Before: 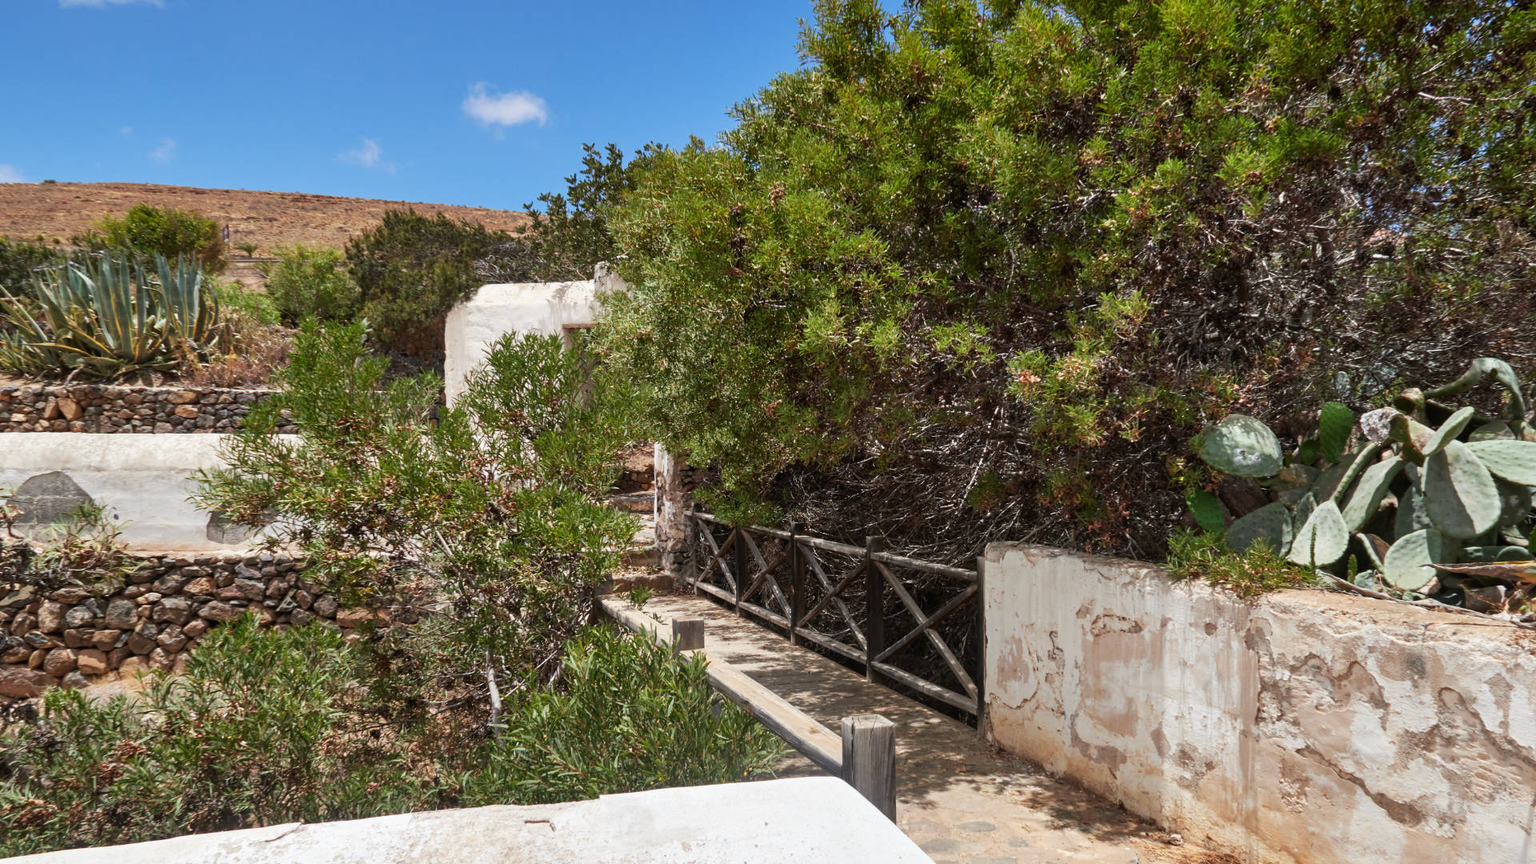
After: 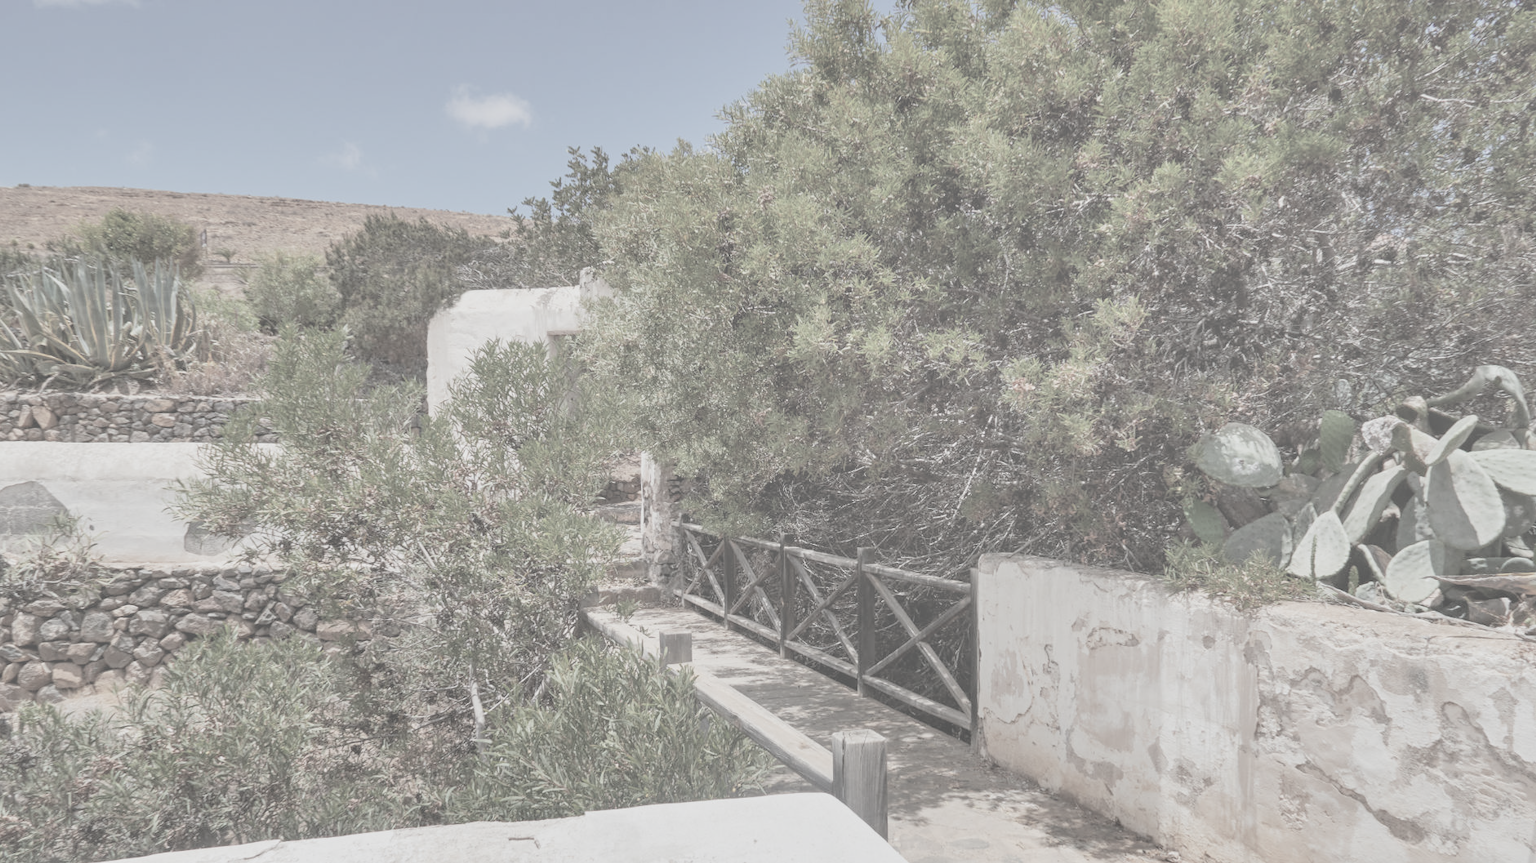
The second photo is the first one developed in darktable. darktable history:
shadows and highlights: radius 267.57, soften with gaussian
contrast brightness saturation: contrast -0.328, brightness 0.748, saturation -0.796
crop: left 1.736%, right 0.281%, bottom 1.971%
